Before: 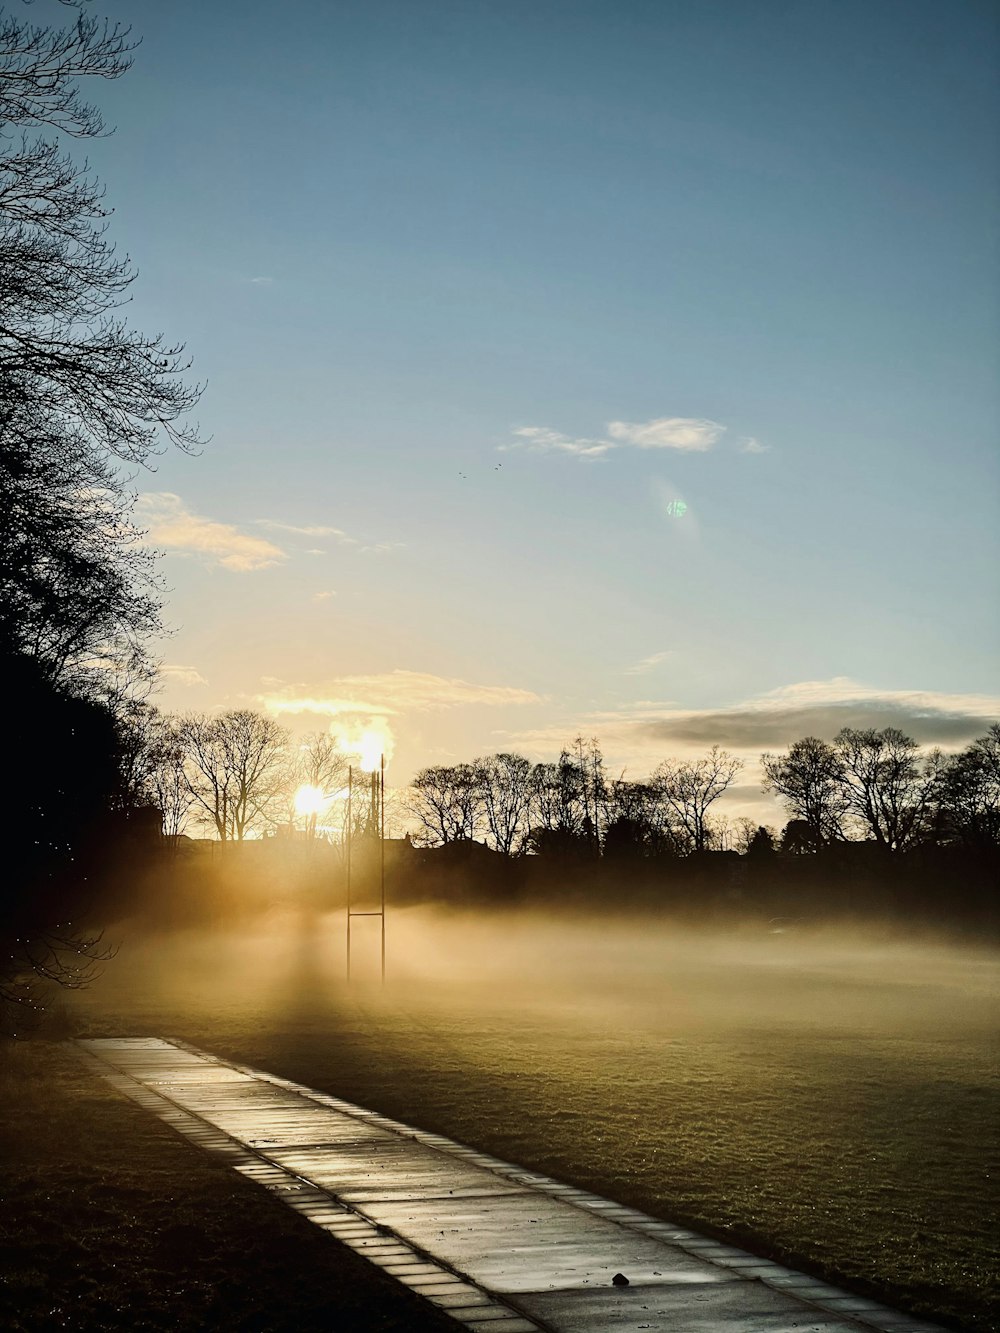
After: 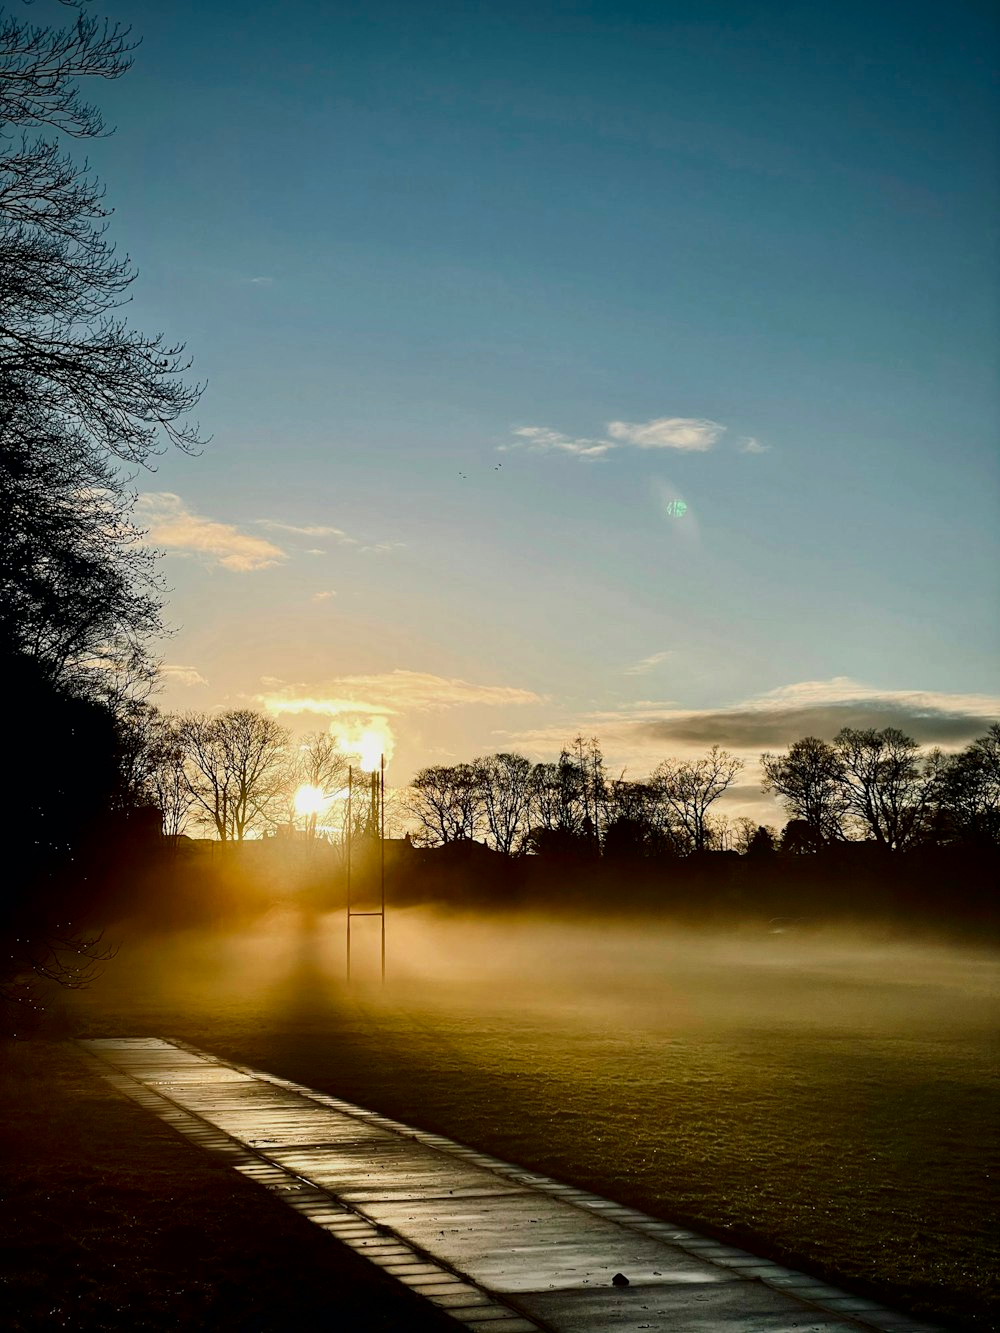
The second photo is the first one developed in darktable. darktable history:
contrast brightness saturation: brightness -0.2, saturation 0.08
